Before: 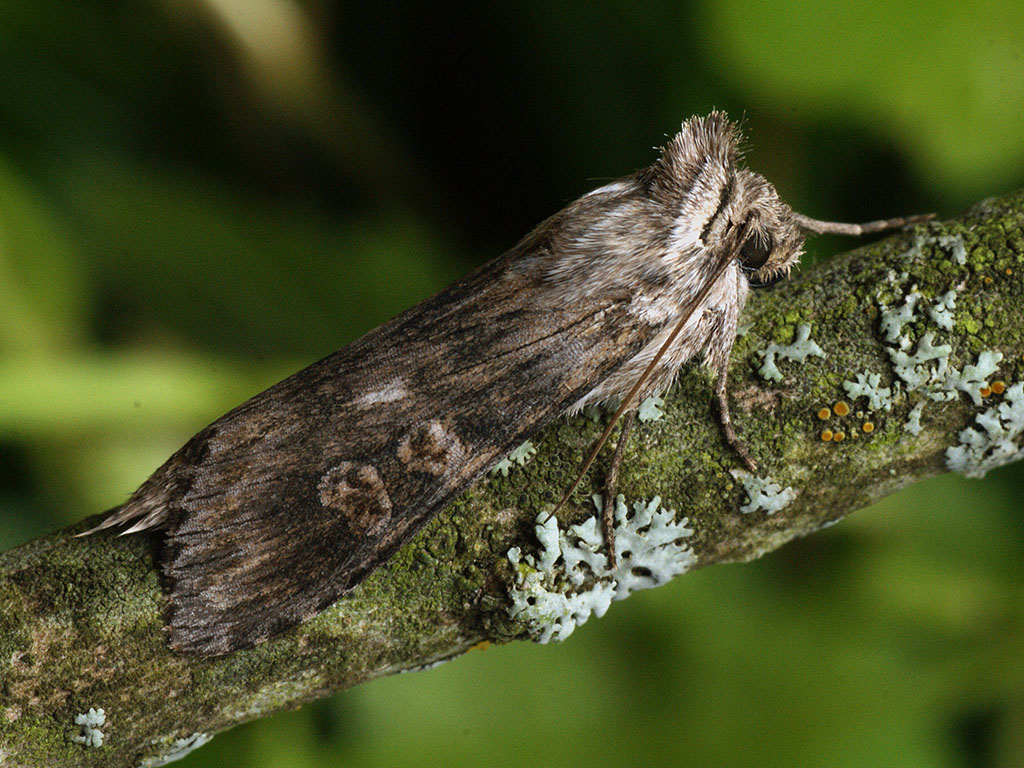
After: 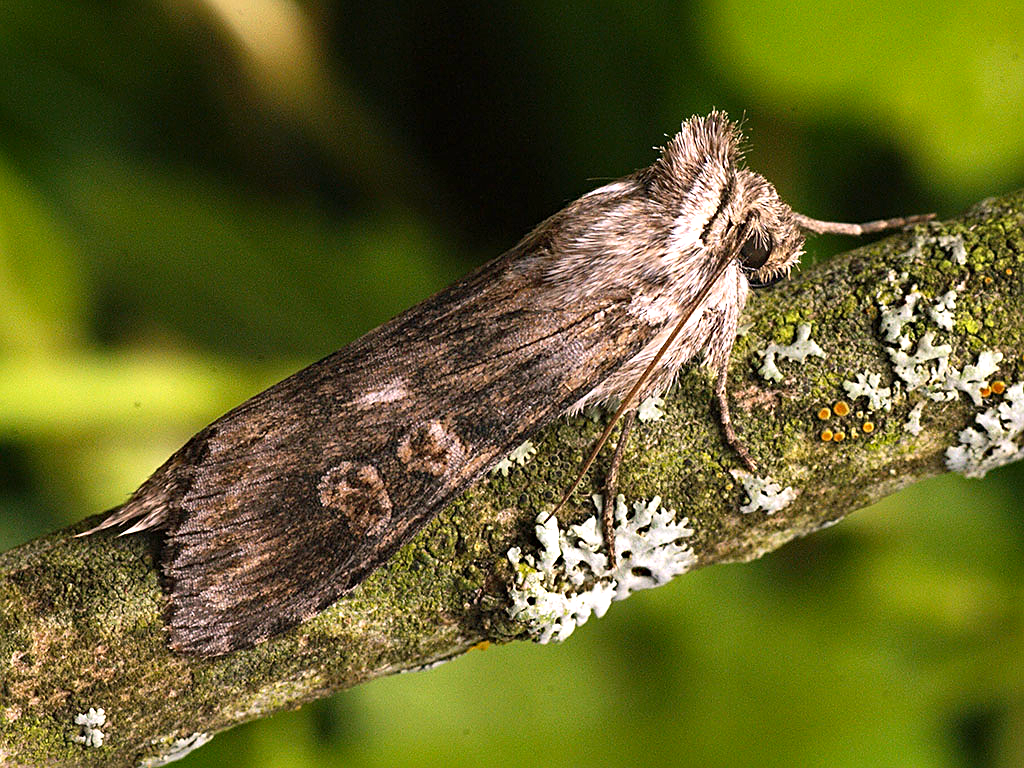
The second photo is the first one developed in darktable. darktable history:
exposure: exposure 0.73 EV, compensate highlight preservation false
haze removal: compatibility mode true, adaptive false
sharpen: on, module defaults
contrast brightness saturation: contrast 0.097, brightness 0.033, saturation 0.087
color correction: highlights a* 12.75, highlights b* 5.39
